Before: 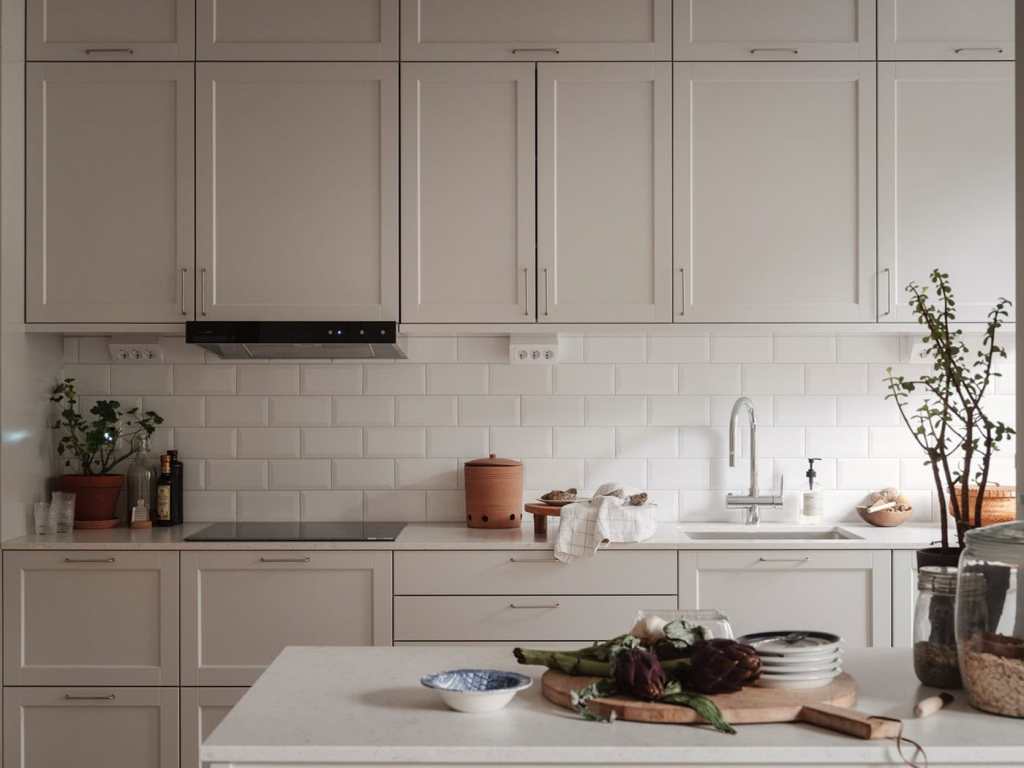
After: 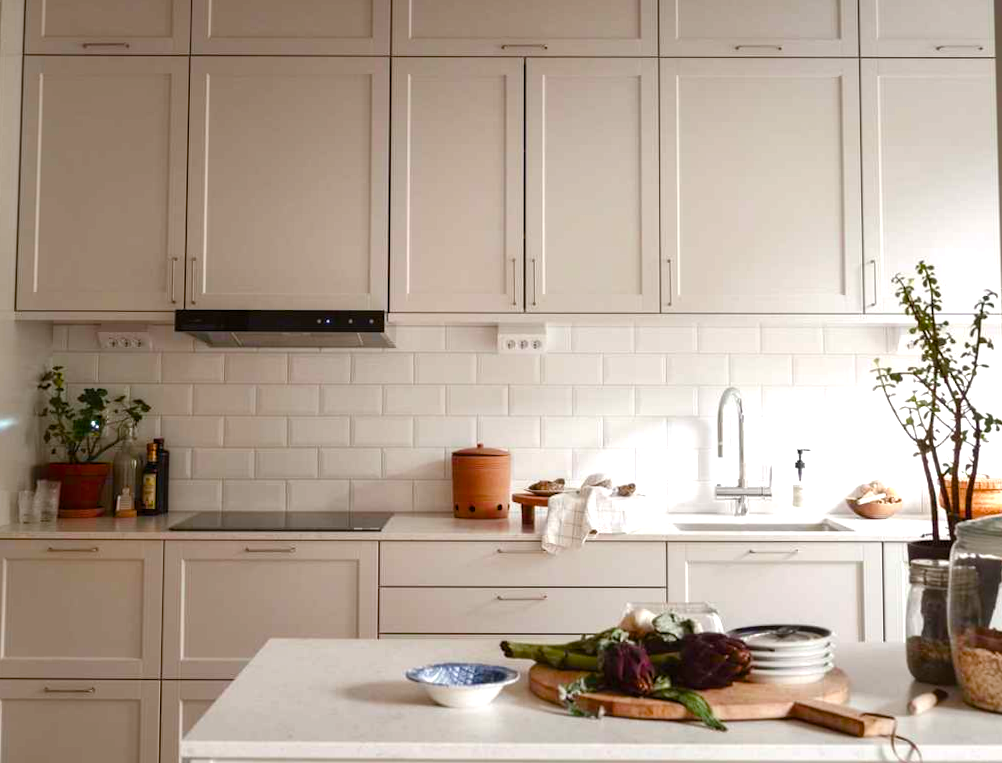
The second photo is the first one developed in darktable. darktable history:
color balance rgb: linear chroma grading › shadows -2.2%, linear chroma grading › highlights -15%, linear chroma grading › global chroma -10%, linear chroma grading › mid-tones -10%, perceptual saturation grading › global saturation 45%, perceptual saturation grading › highlights -50%, perceptual saturation grading › shadows 30%, perceptual brilliance grading › global brilliance 18%, global vibrance 45%
rotate and perspective: rotation 0.226°, lens shift (vertical) -0.042, crop left 0.023, crop right 0.982, crop top 0.006, crop bottom 0.994
